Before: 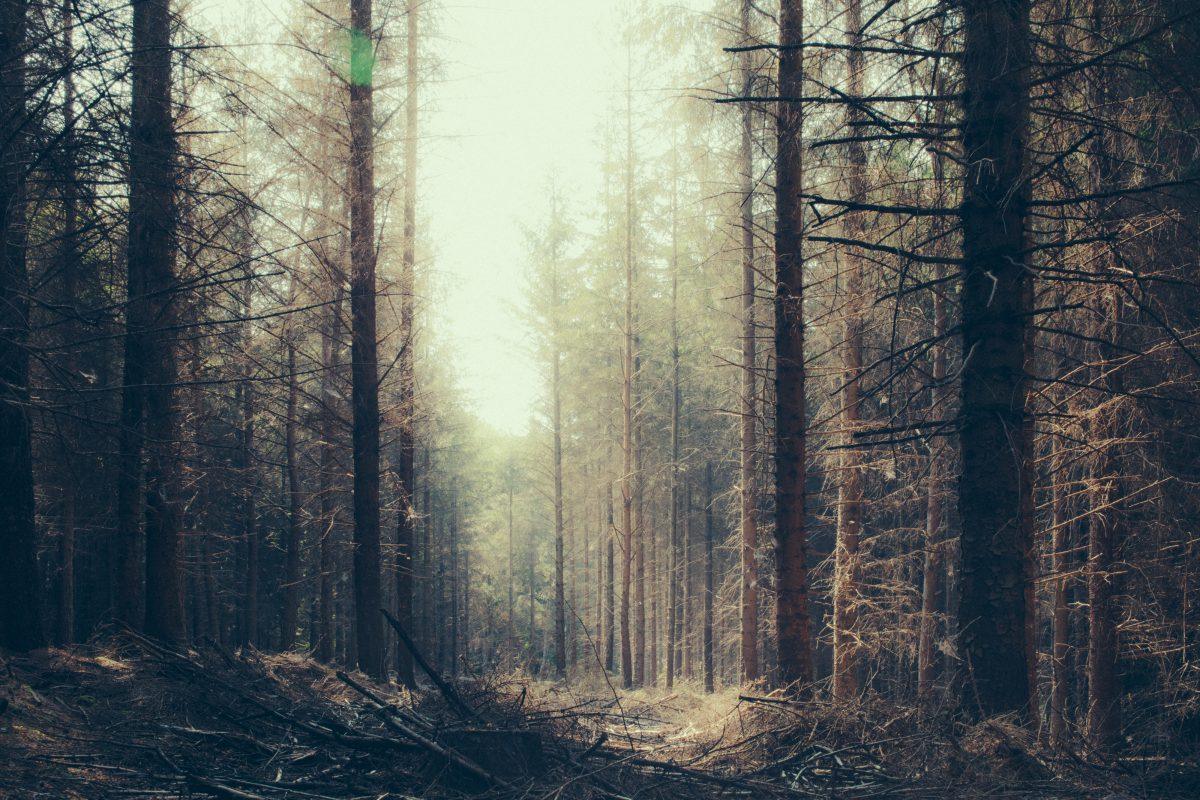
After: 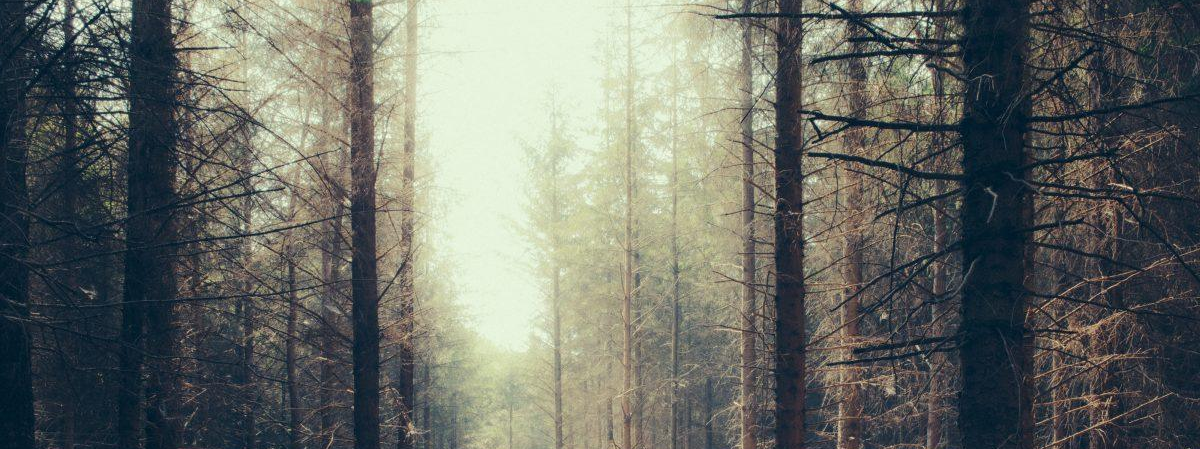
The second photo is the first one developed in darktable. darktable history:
crop and rotate: top 10.544%, bottom 33.279%
